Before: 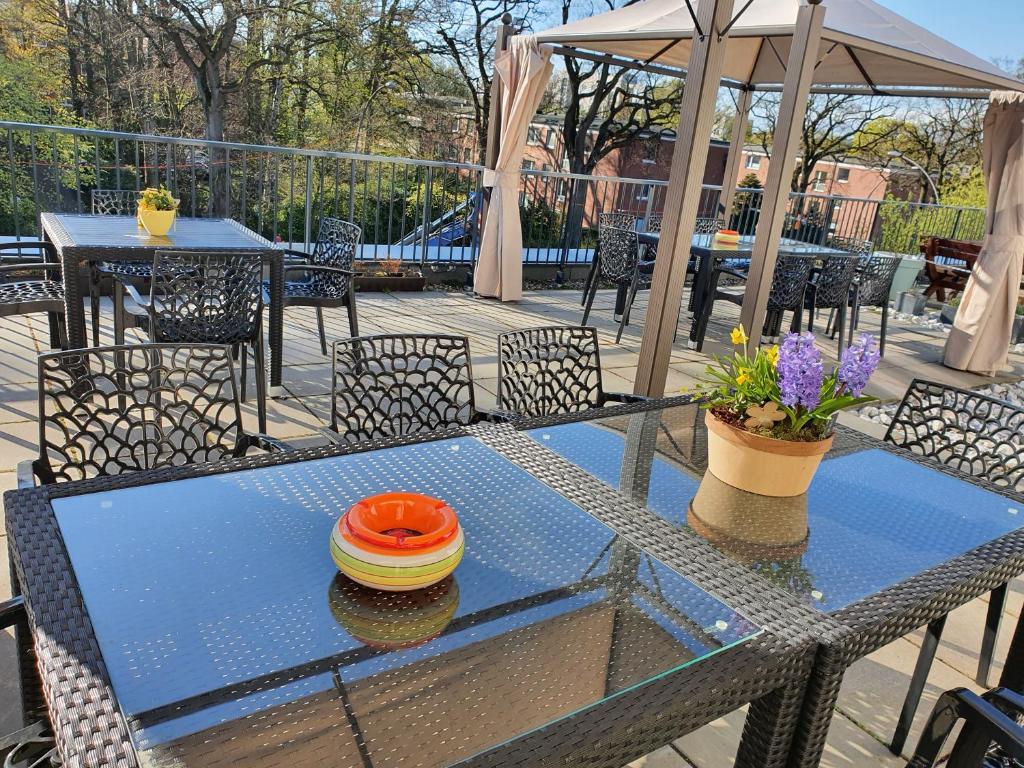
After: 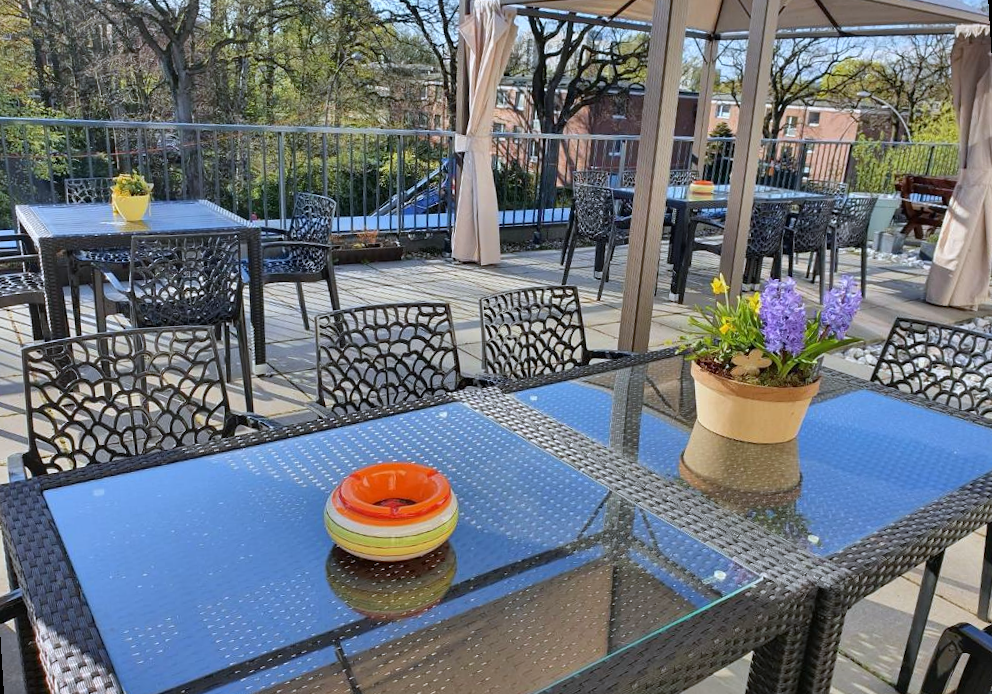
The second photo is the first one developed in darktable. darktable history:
tone equalizer: on, module defaults
rotate and perspective: rotation -3.52°, crop left 0.036, crop right 0.964, crop top 0.081, crop bottom 0.919
white balance: red 0.954, blue 1.079
color contrast: green-magenta contrast 0.96
